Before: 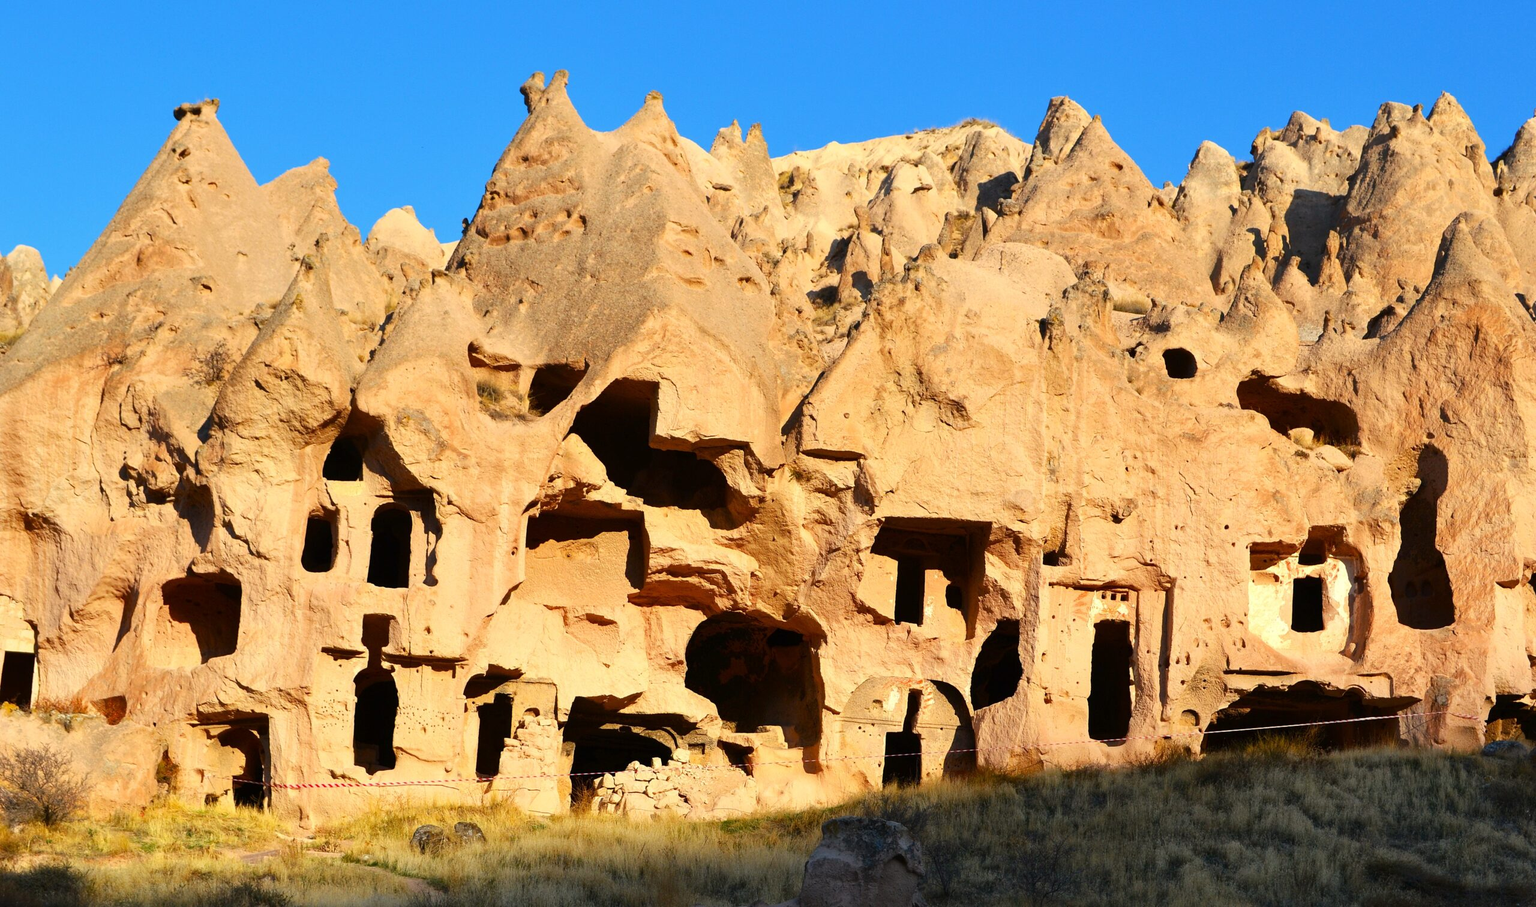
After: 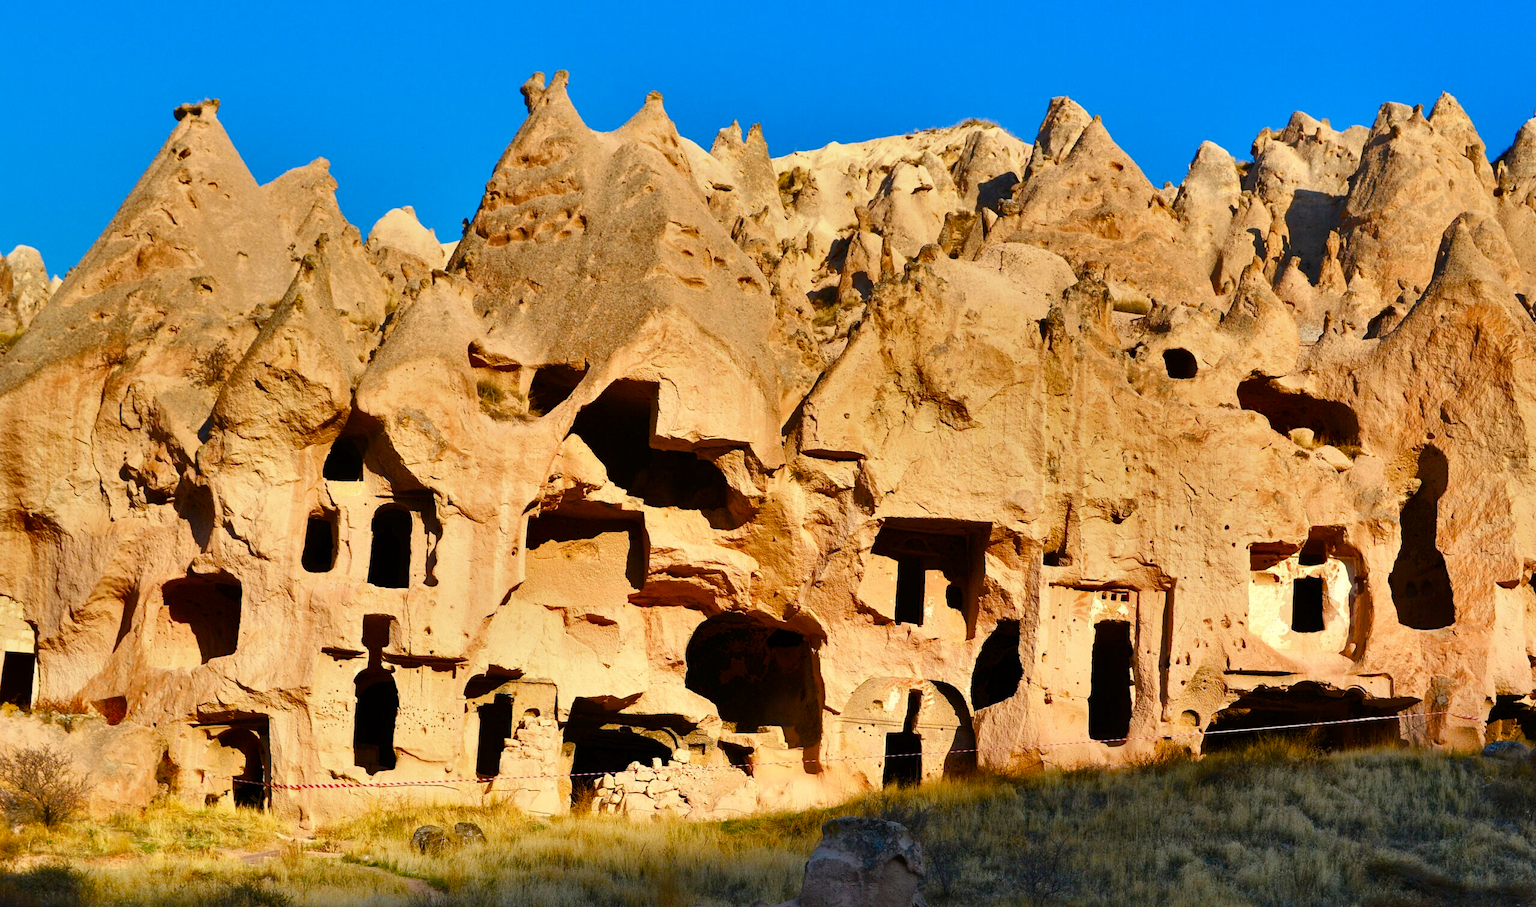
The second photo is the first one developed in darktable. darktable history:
exposure: black level correction 0.001, compensate highlight preservation false
tone equalizer: edges refinement/feathering 500, mask exposure compensation -1.57 EV, preserve details no
color balance rgb: highlights gain › chroma 0.268%, highlights gain › hue 331.51°, perceptual saturation grading › global saturation 20%, perceptual saturation grading › highlights -25.594%, perceptual saturation grading › shadows 50.125%
shadows and highlights: radius 107.85, shadows 40.64, highlights -72.64, low approximation 0.01, soften with gaussian
